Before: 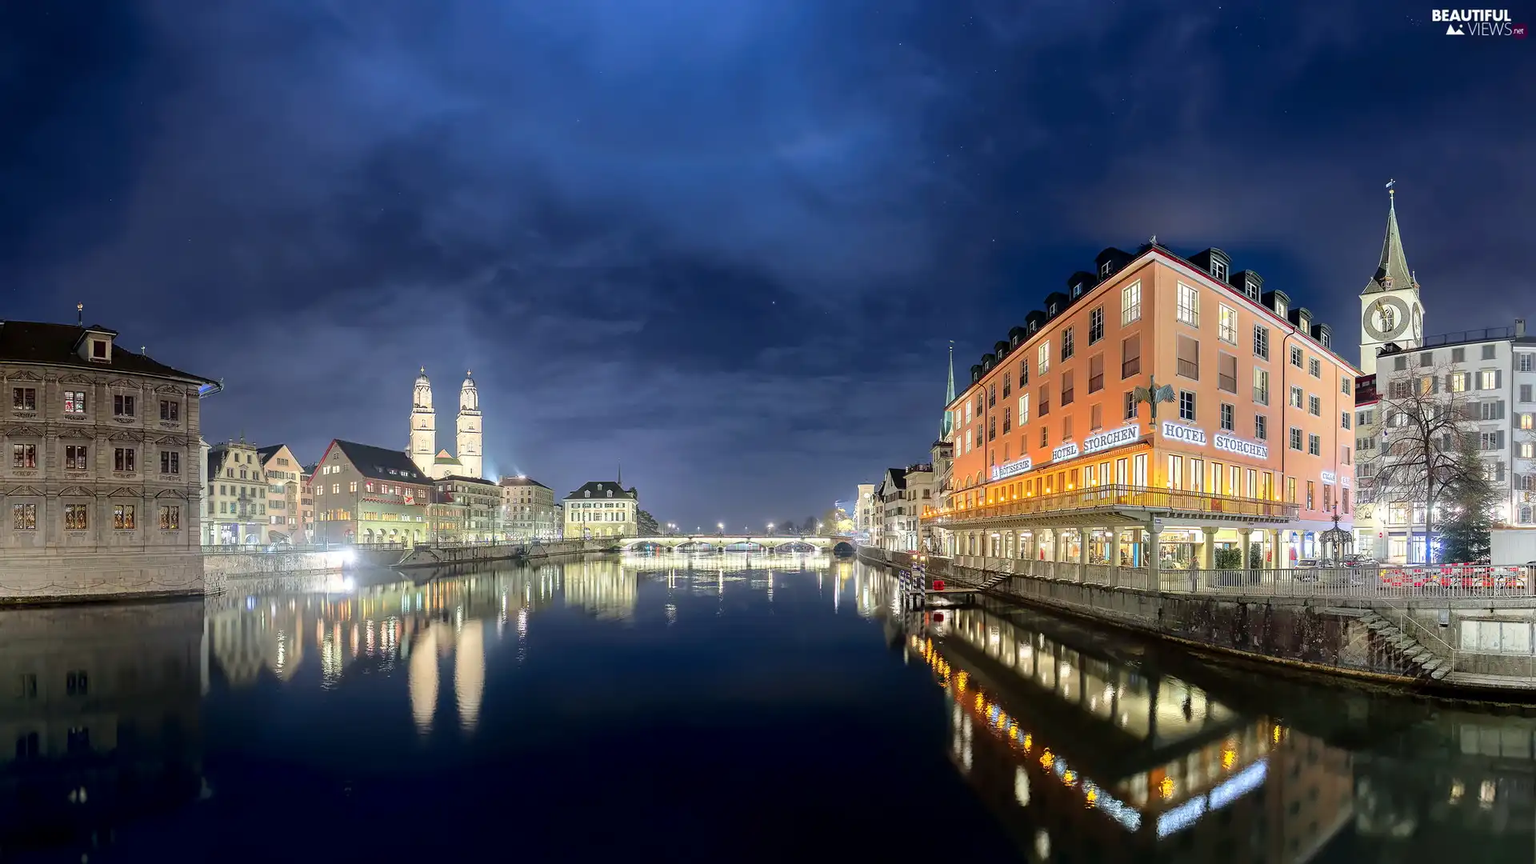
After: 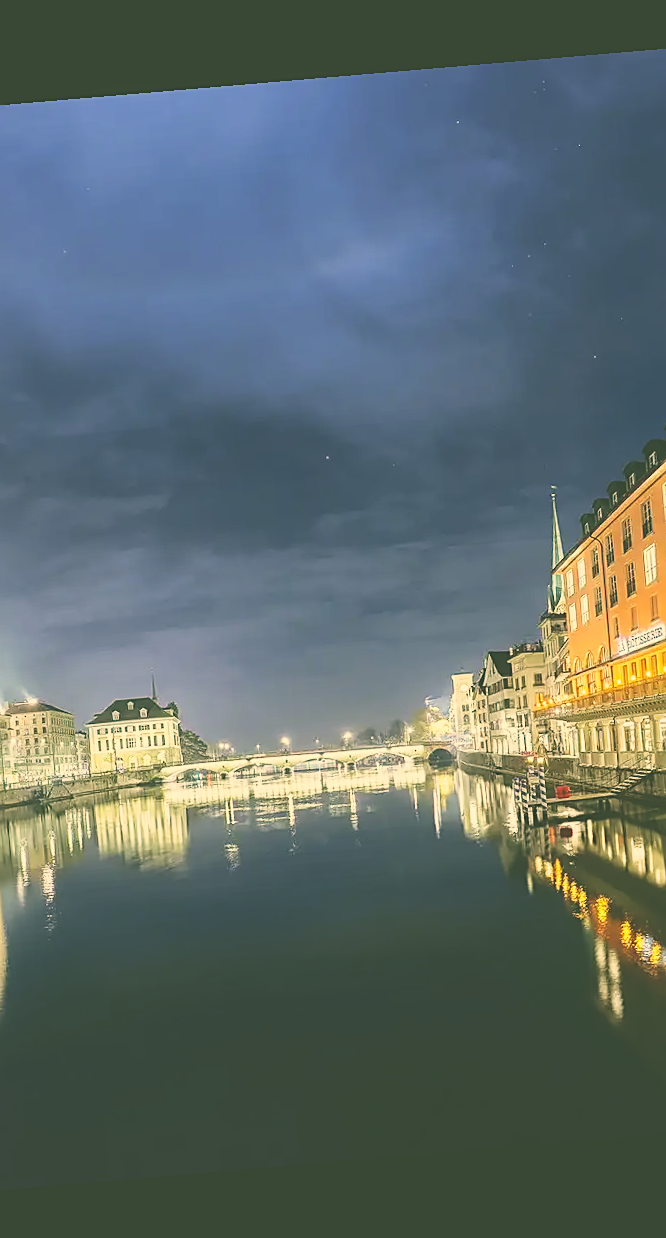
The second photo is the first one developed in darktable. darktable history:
crop: left 33.36%, right 33.36%
local contrast: highlights 100%, shadows 100%, detail 120%, midtone range 0.2
rotate and perspective: rotation -4.86°, automatic cropping off
color correction: highlights a* 5.3, highlights b* 24.26, shadows a* -15.58, shadows b* 4.02
shadows and highlights: shadows 4.1, highlights -17.6, soften with gaussian
base curve: curves: ch0 [(0, 0) (0.088, 0.125) (0.176, 0.251) (0.354, 0.501) (0.613, 0.749) (1, 0.877)], preserve colors none
exposure: black level correction -0.041, exposure 0.064 EV, compensate highlight preservation false
sharpen: on, module defaults
